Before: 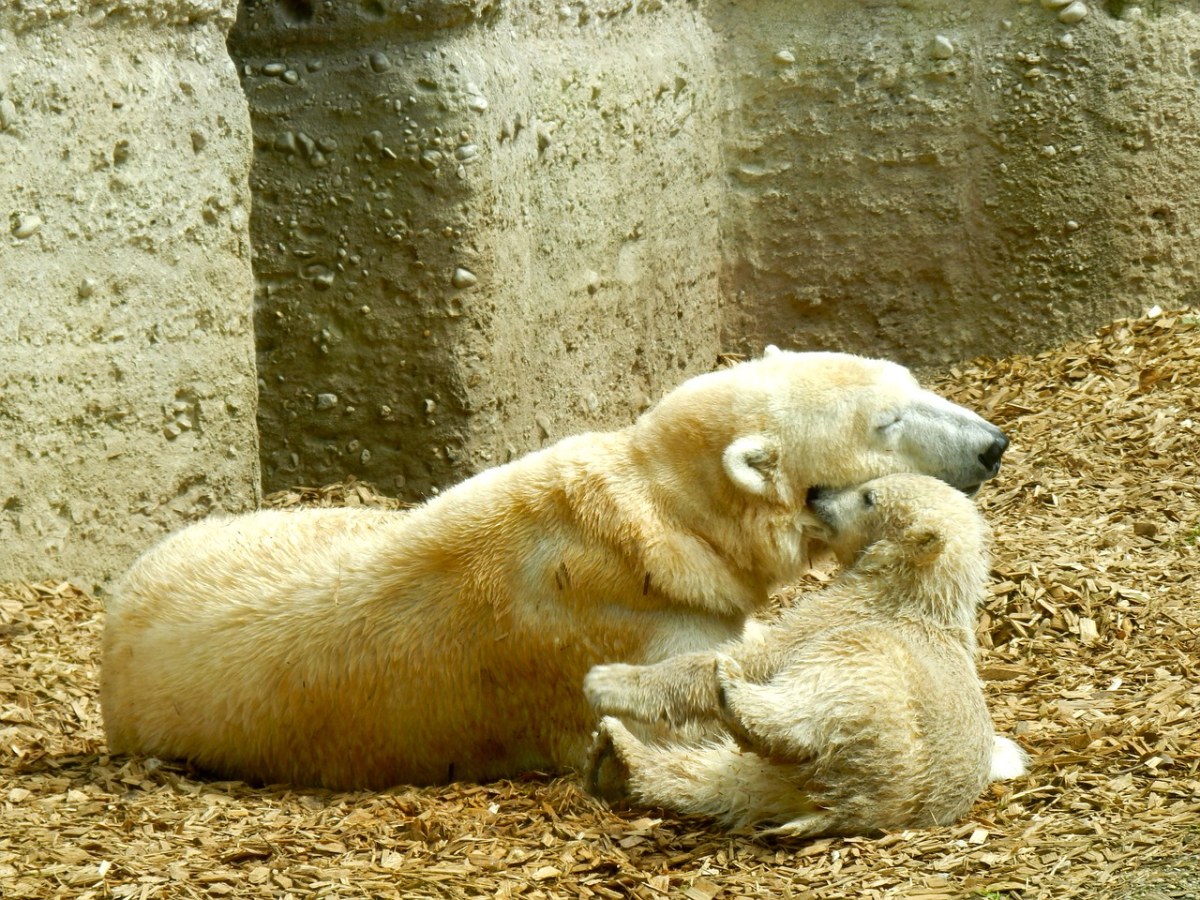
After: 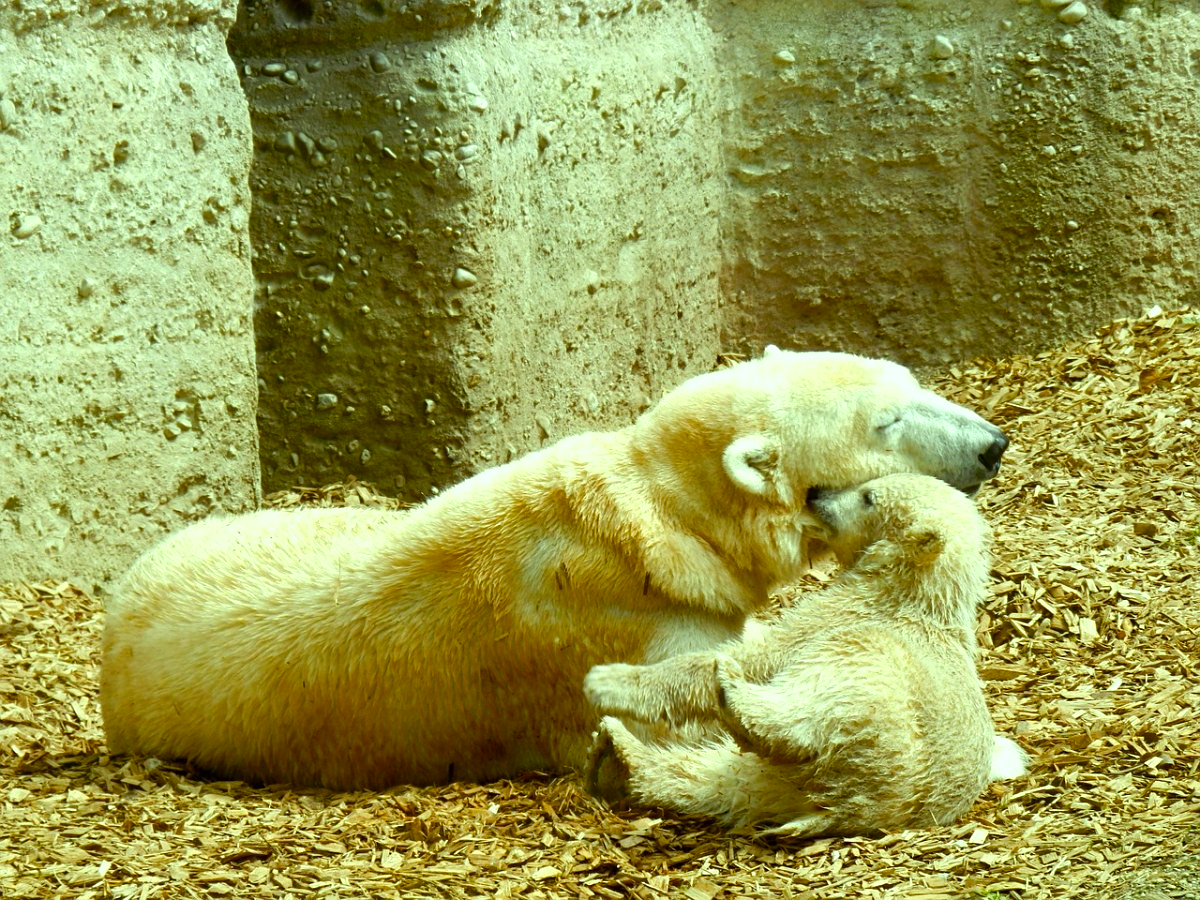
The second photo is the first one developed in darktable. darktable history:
exposure: compensate highlight preservation false
color balance rgb: highlights gain › luminance 15.277%, highlights gain › chroma 6.885%, highlights gain › hue 128.02°, perceptual saturation grading › global saturation 20%, perceptual saturation grading › highlights -25.634%, perceptual saturation grading › shadows 25.612%
sharpen: amount 0.2
